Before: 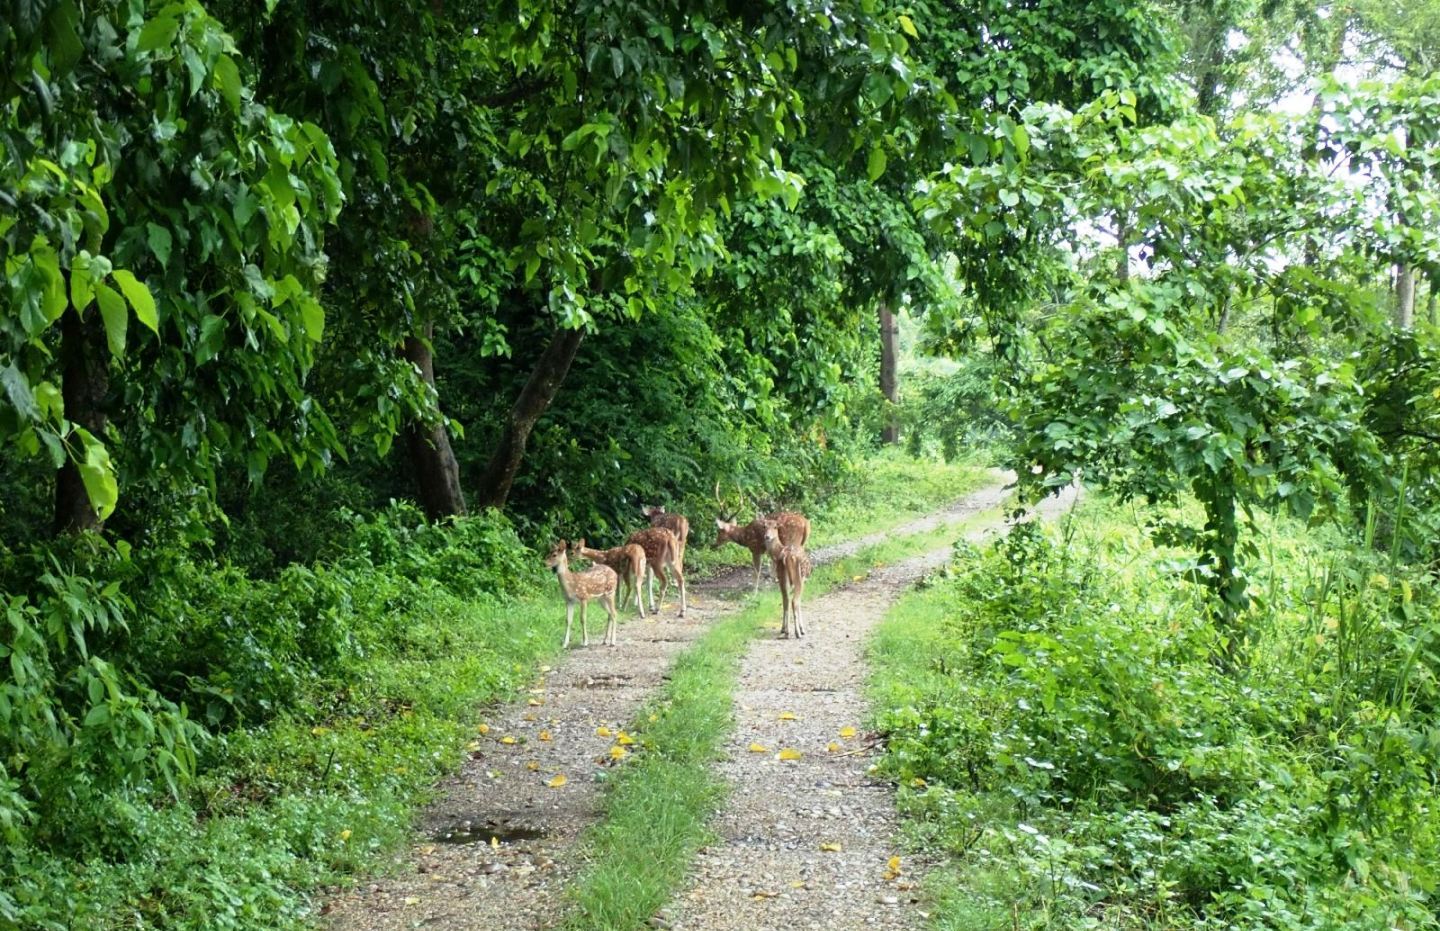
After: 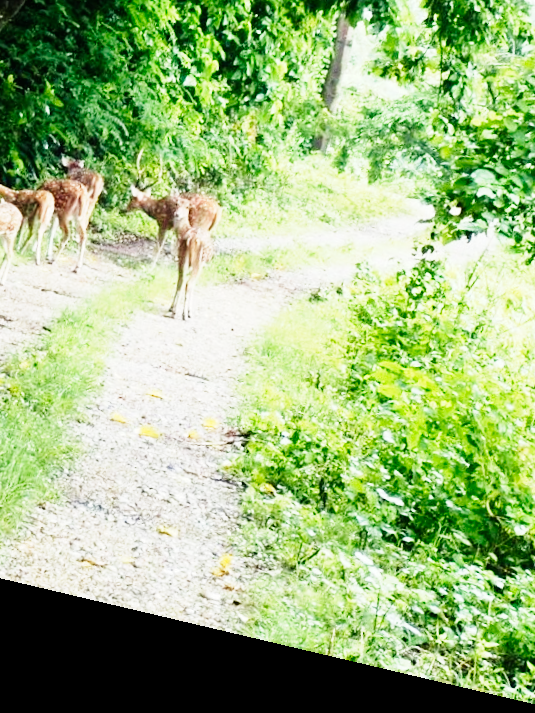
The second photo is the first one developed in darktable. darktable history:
rotate and perspective: rotation 13.27°, automatic cropping off
base curve: curves: ch0 [(0, 0) (0, 0.001) (0.001, 0.001) (0.004, 0.002) (0.007, 0.004) (0.015, 0.013) (0.033, 0.045) (0.052, 0.096) (0.075, 0.17) (0.099, 0.241) (0.163, 0.42) (0.219, 0.55) (0.259, 0.616) (0.327, 0.722) (0.365, 0.765) (0.522, 0.873) (0.547, 0.881) (0.689, 0.919) (0.826, 0.952) (1, 1)], preserve colors none
crop: left 40.878%, top 39.176%, right 25.993%, bottom 3.081%
